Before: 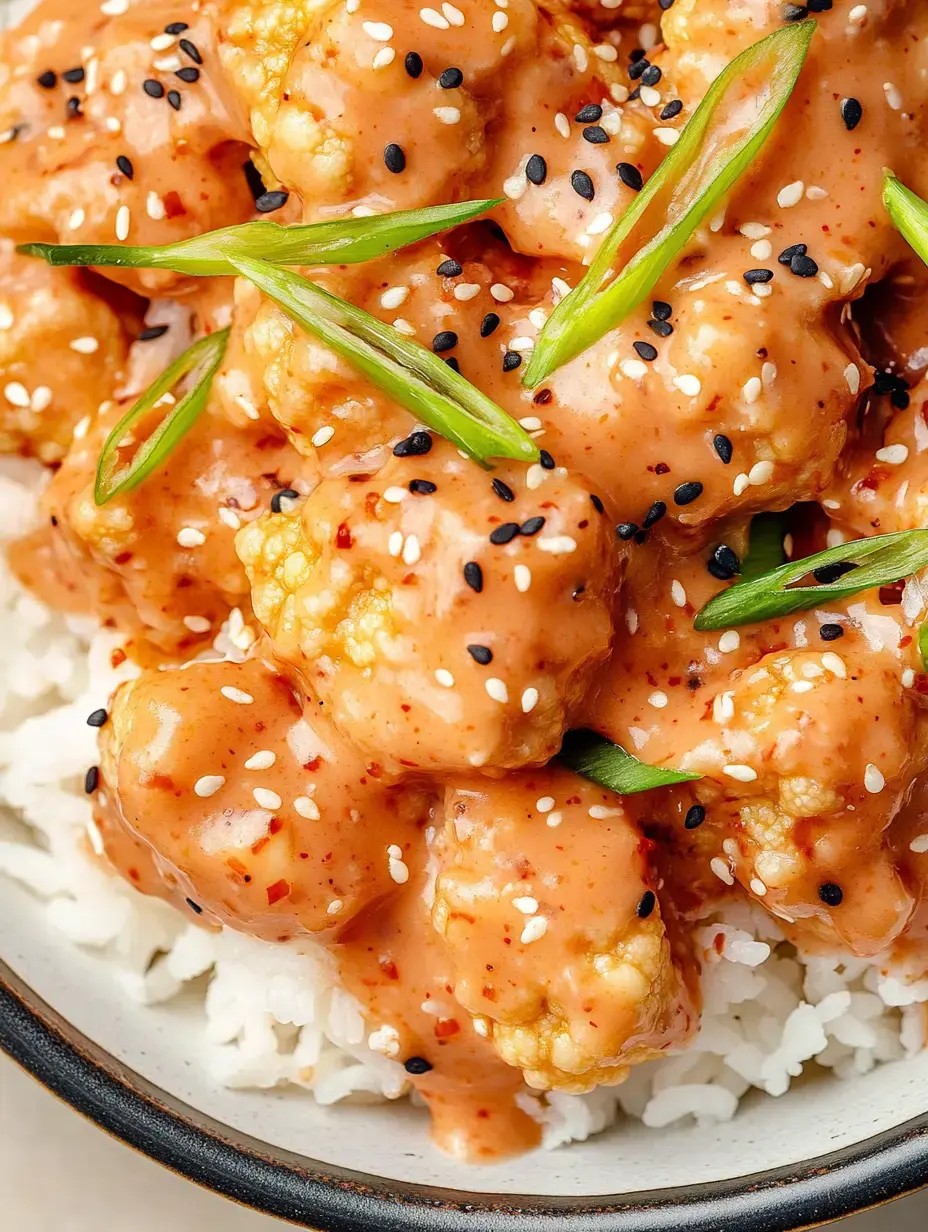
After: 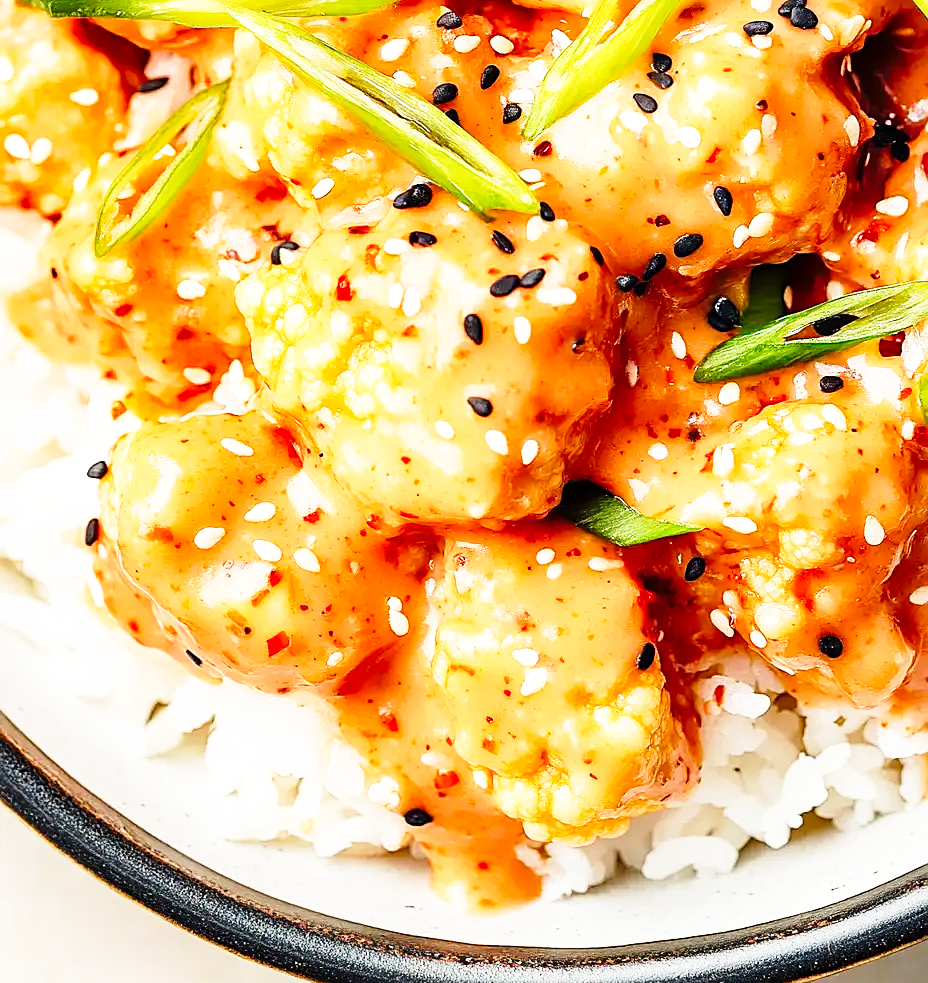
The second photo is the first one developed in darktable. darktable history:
base curve: curves: ch0 [(0, 0) (0.026, 0.03) (0.109, 0.232) (0.351, 0.748) (0.669, 0.968) (1, 1)], preserve colors none
sharpen: on, module defaults
crop and rotate: top 20.136%
exposure: compensate highlight preservation false
